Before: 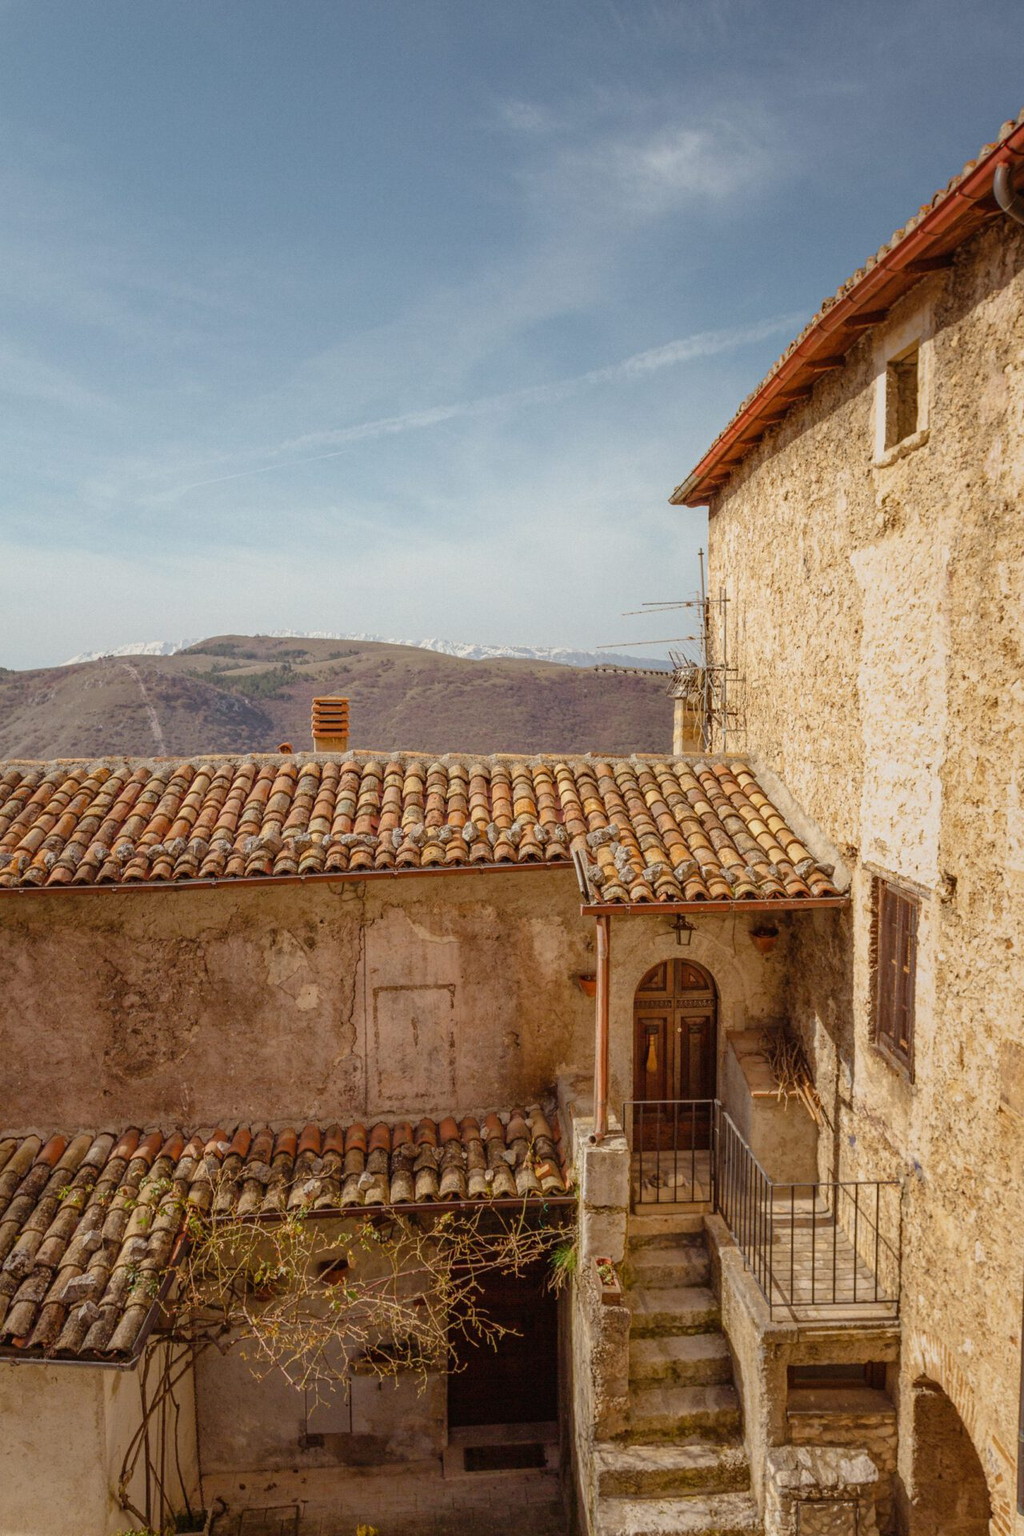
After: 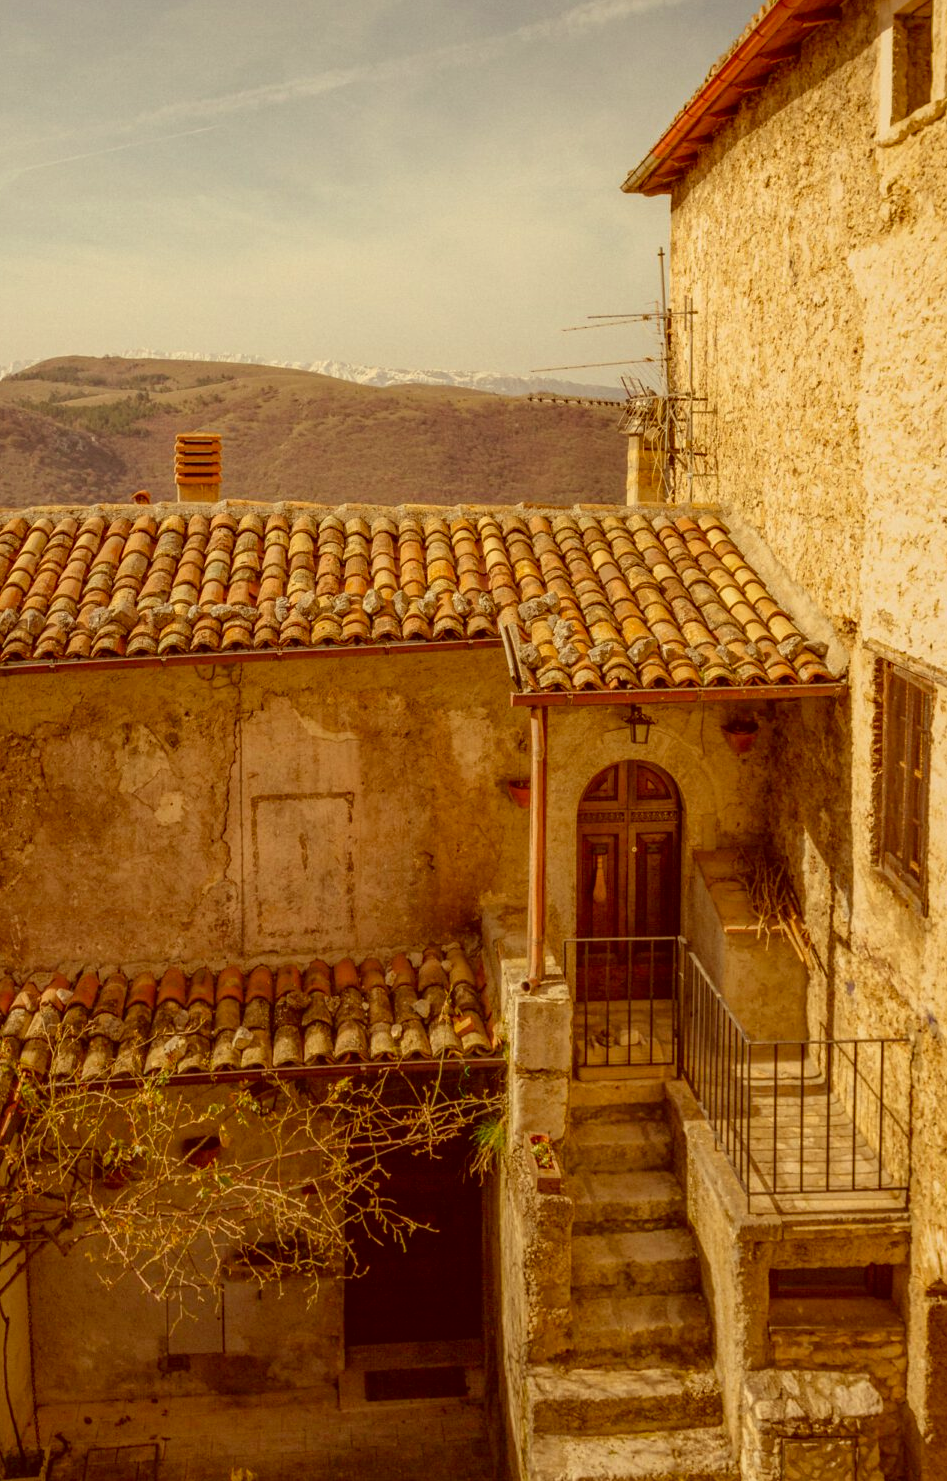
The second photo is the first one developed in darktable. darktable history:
crop: left 16.871%, top 22.857%, right 9.116%
color correction: highlights a* 1.12, highlights b* 24.26, shadows a* 15.58, shadows b* 24.26
